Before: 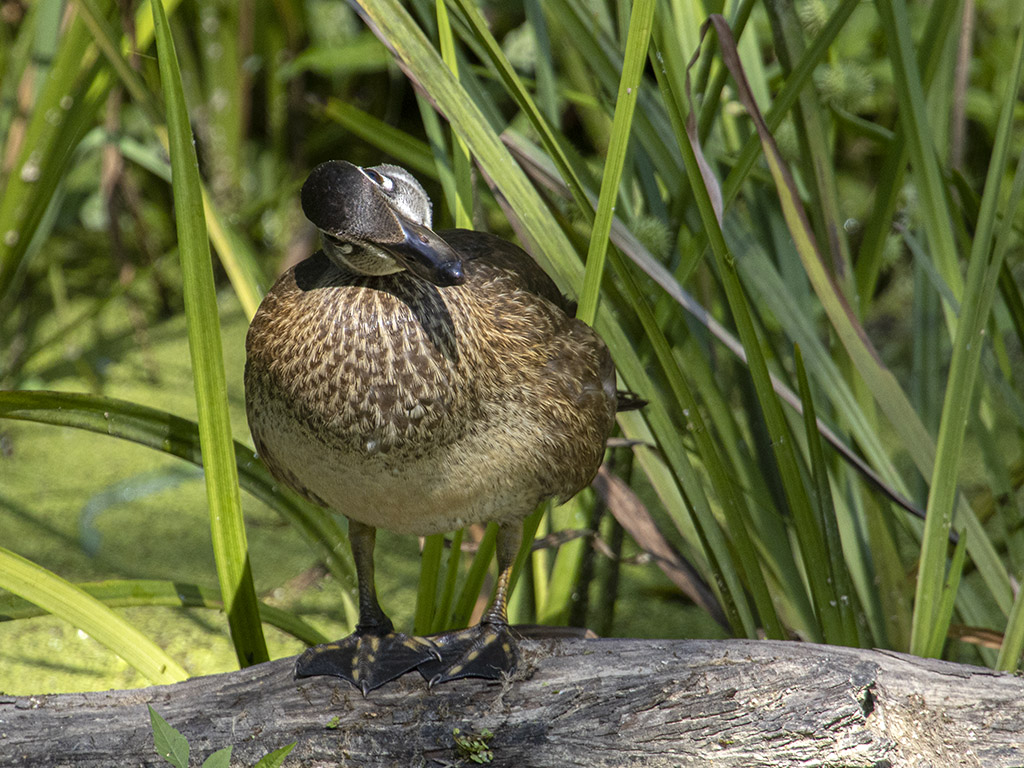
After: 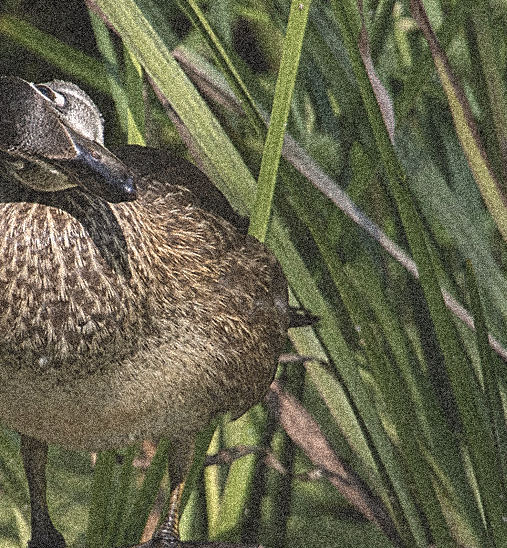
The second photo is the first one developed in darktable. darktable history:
crop: left 32.075%, top 10.976%, right 18.355%, bottom 17.596%
sharpen: on, module defaults
grain: coarseness 3.75 ISO, strength 100%, mid-tones bias 0%
color correction: highlights a* 5.59, highlights b* 5.24, saturation 0.68
exposure: black level correction -0.025, exposure -0.117 EV, compensate highlight preservation false
